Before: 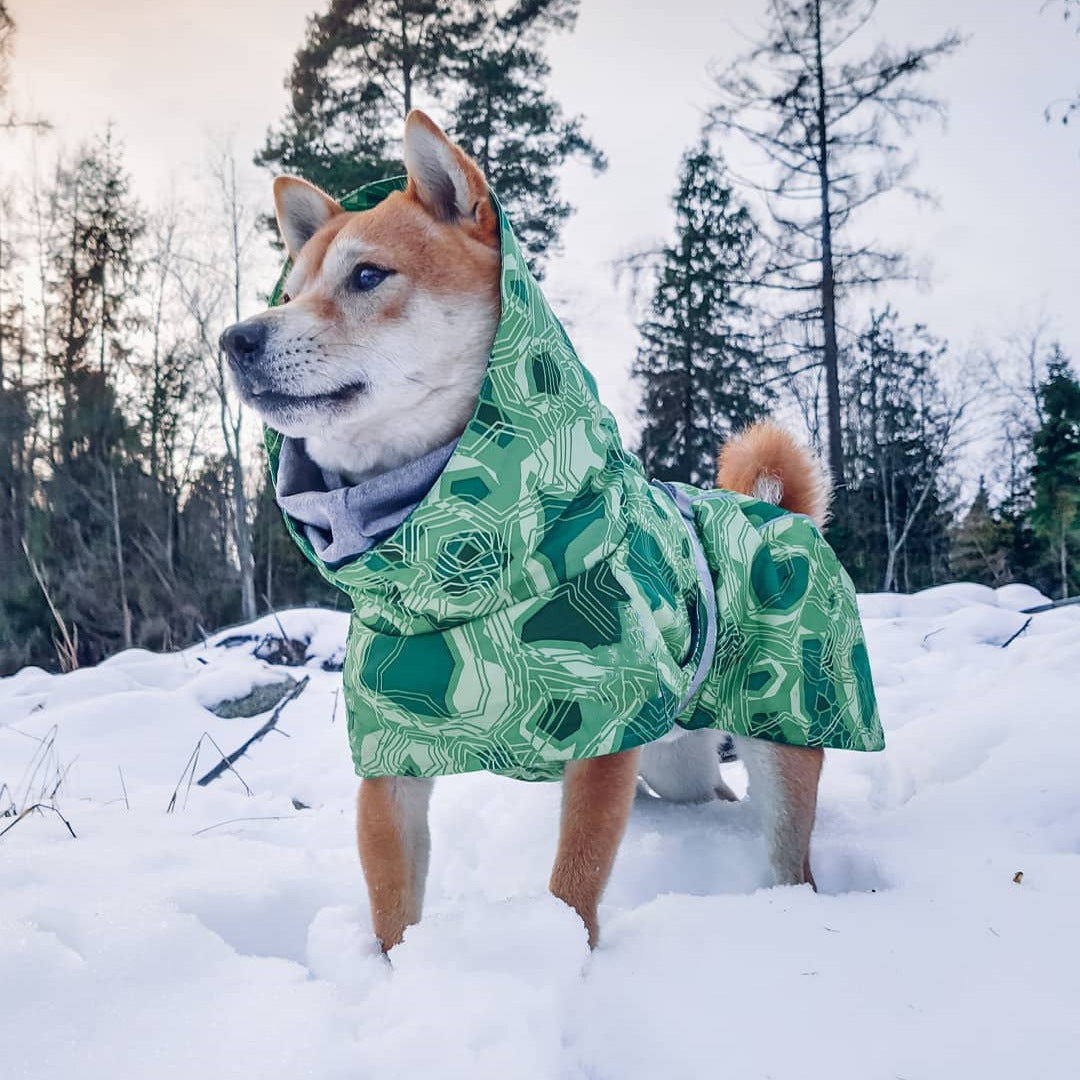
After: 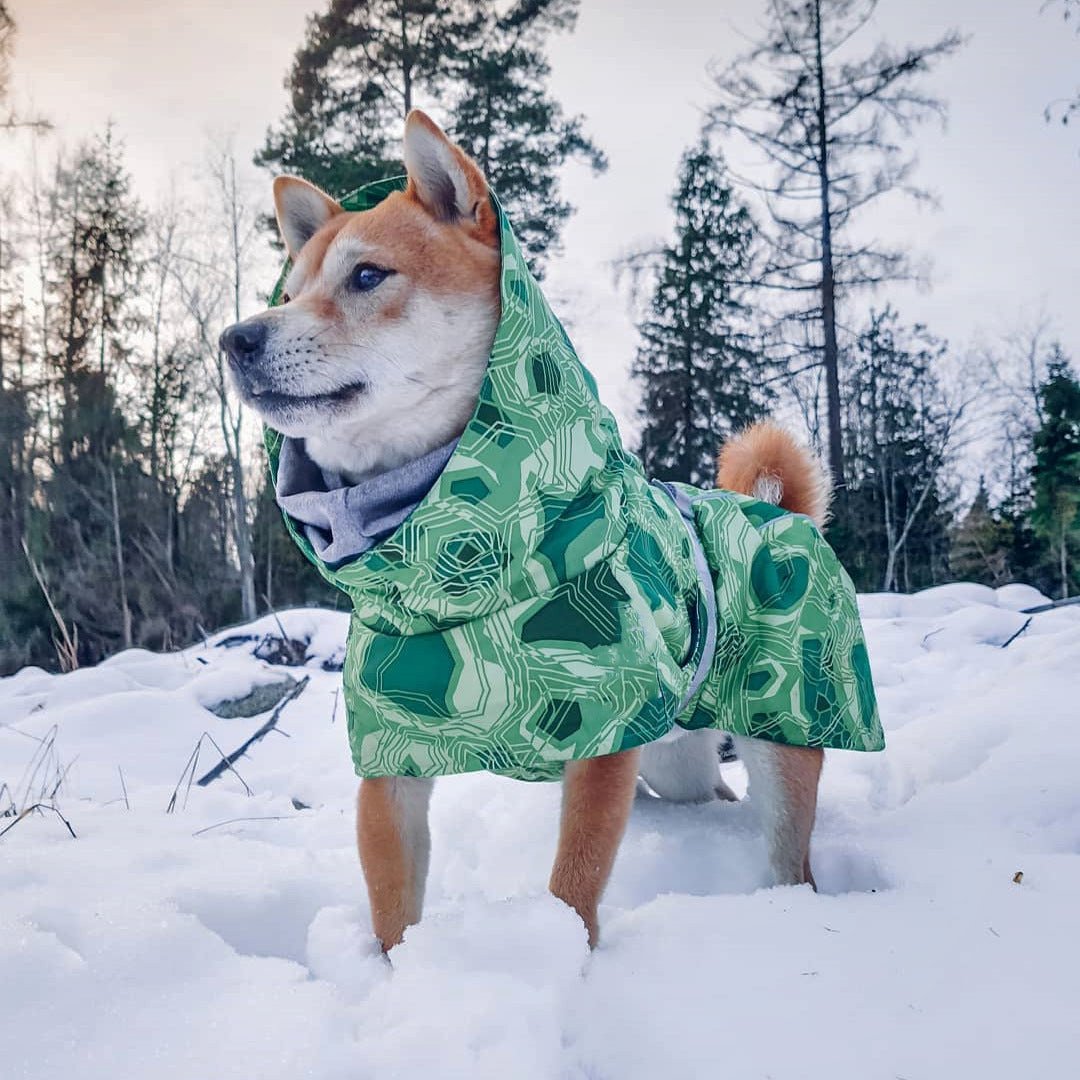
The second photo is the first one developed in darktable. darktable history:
shadows and highlights: shadows 10.44, white point adjustment 0.822, highlights -39.41
exposure: black level correction 0.001, compensate exposure bias true, compensate highlight preservation false
